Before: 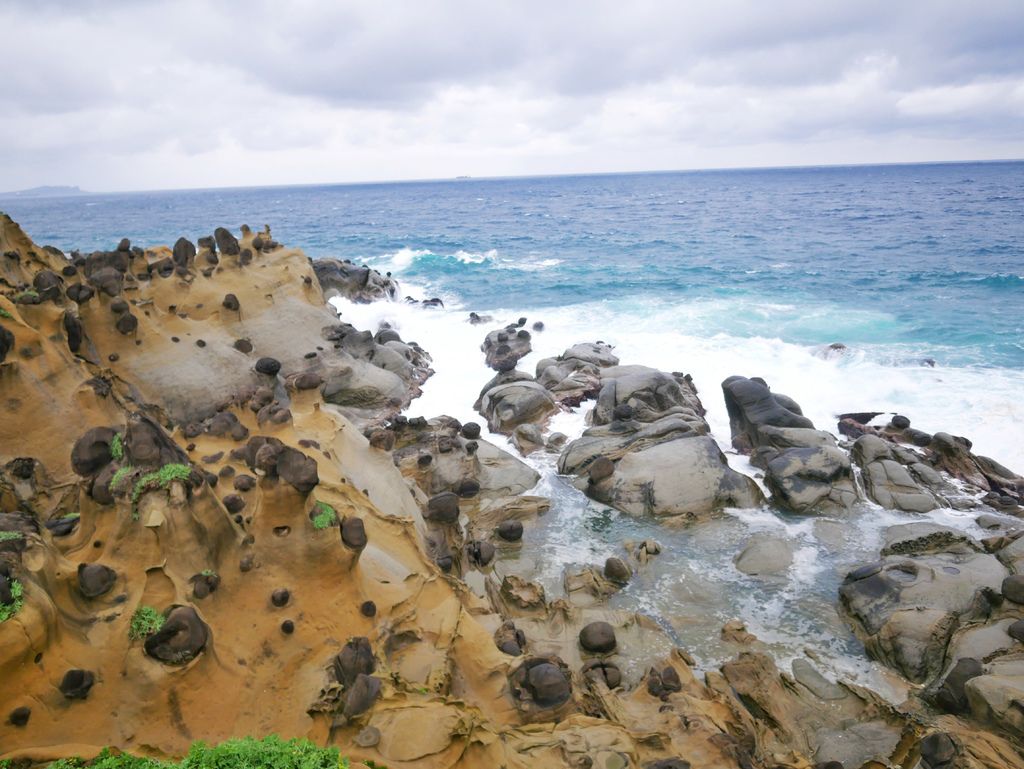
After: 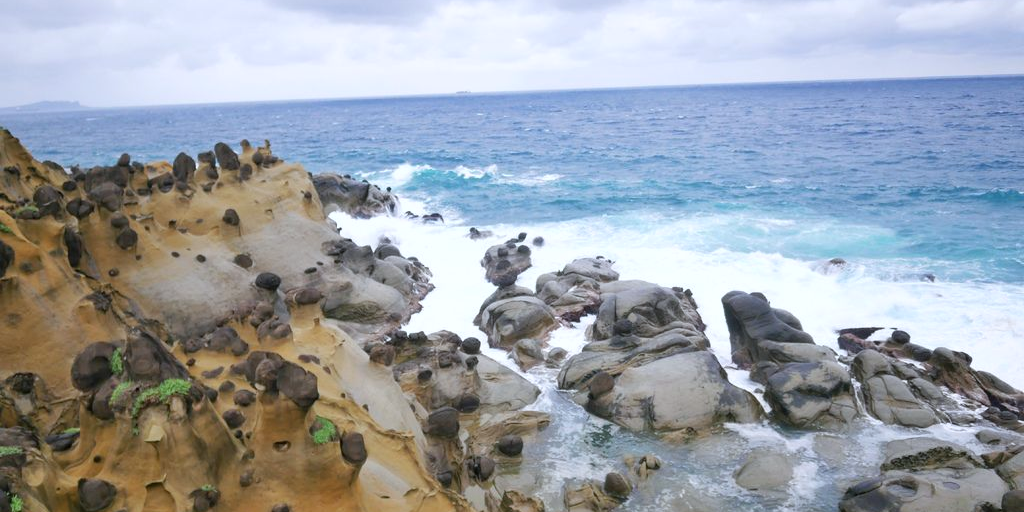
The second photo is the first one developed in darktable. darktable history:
white balance: red 0.974, blue 1.044
crop: top 11.166%, bottom 22.168%
